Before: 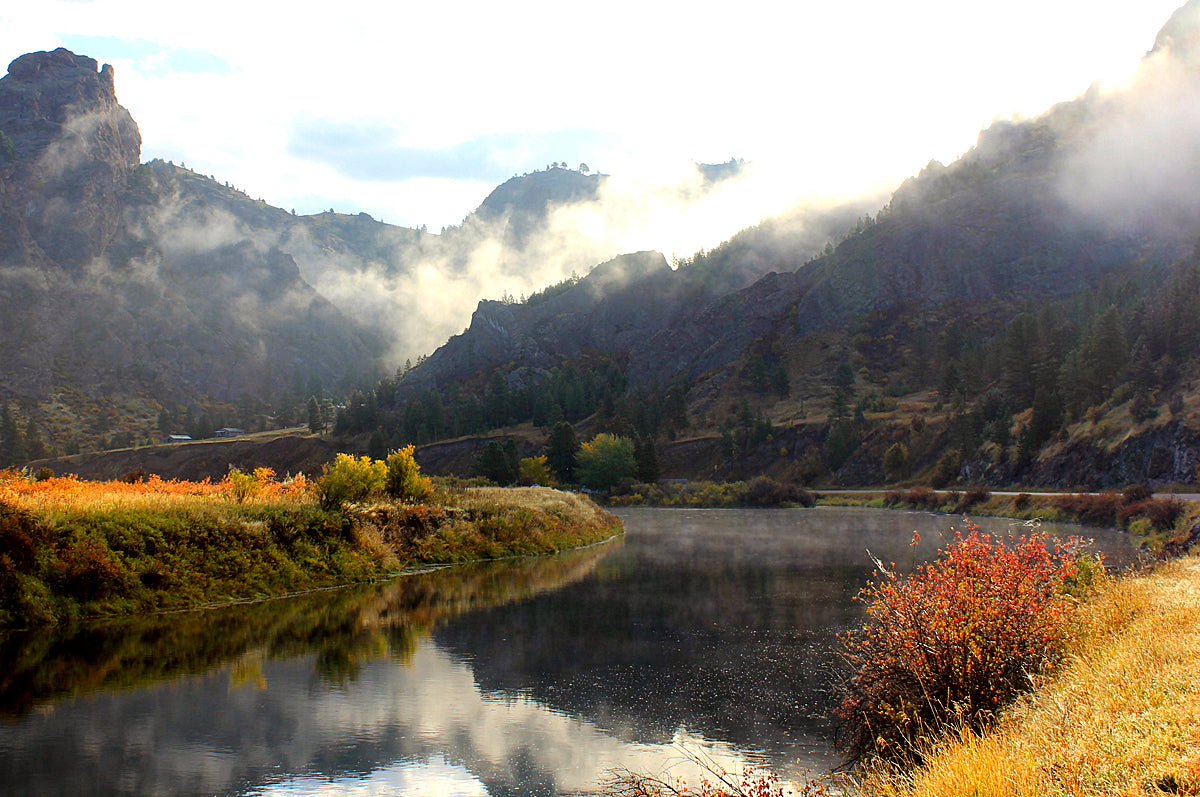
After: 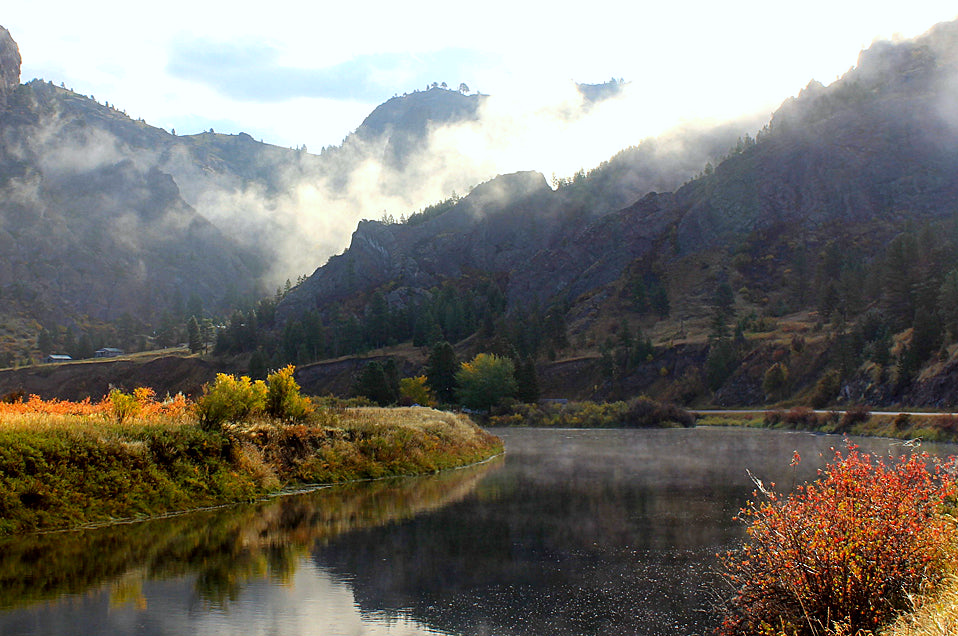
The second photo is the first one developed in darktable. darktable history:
crop and rotate: left 10.071%, top 10.071%, right 10.02%, bottom 10.02%
white balance: red 0.976, blue 1.04
